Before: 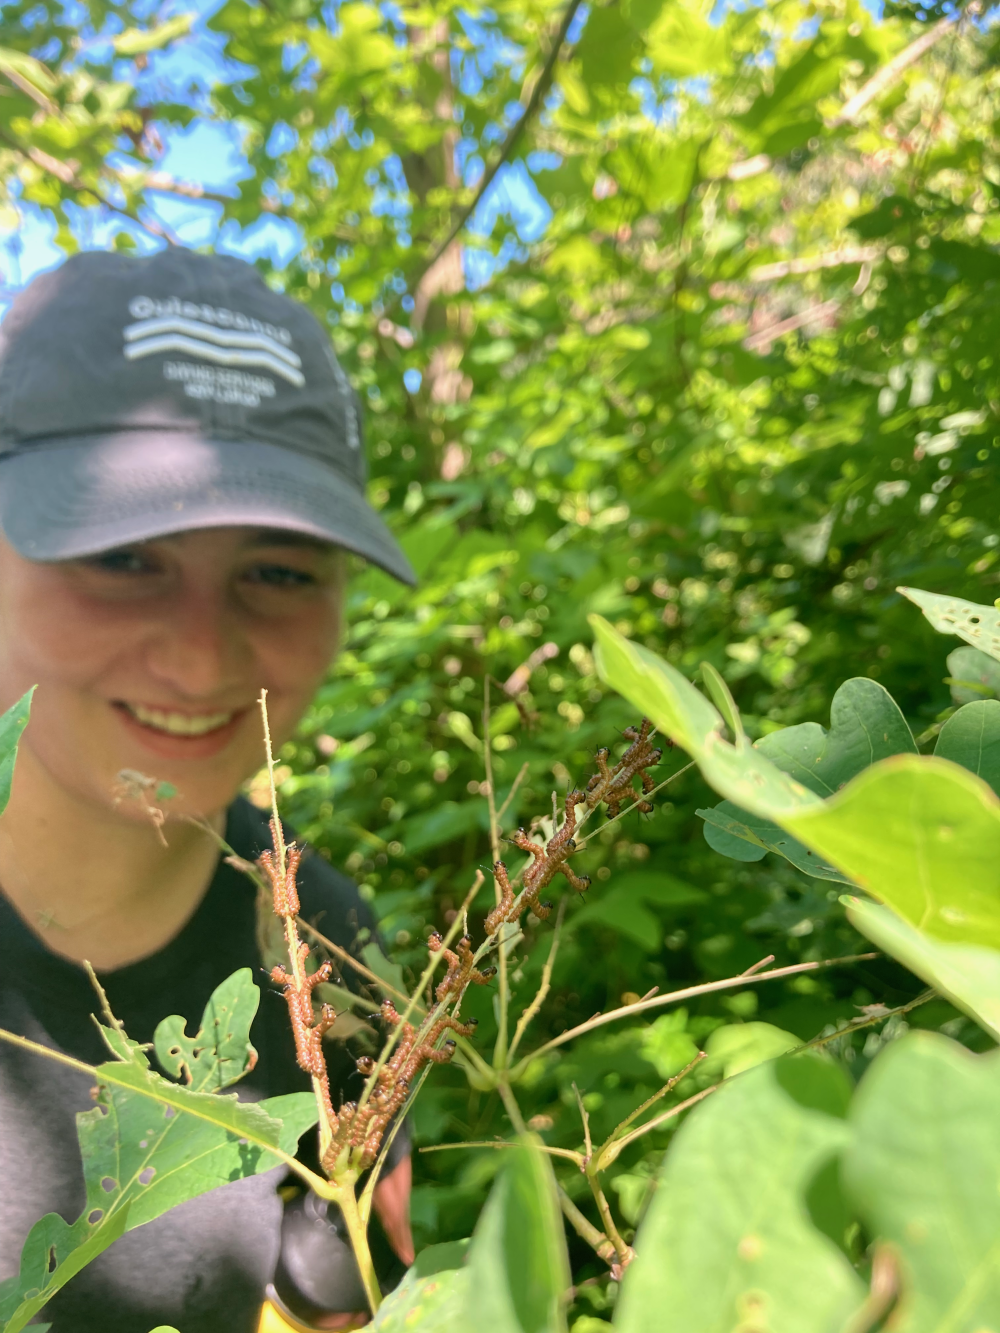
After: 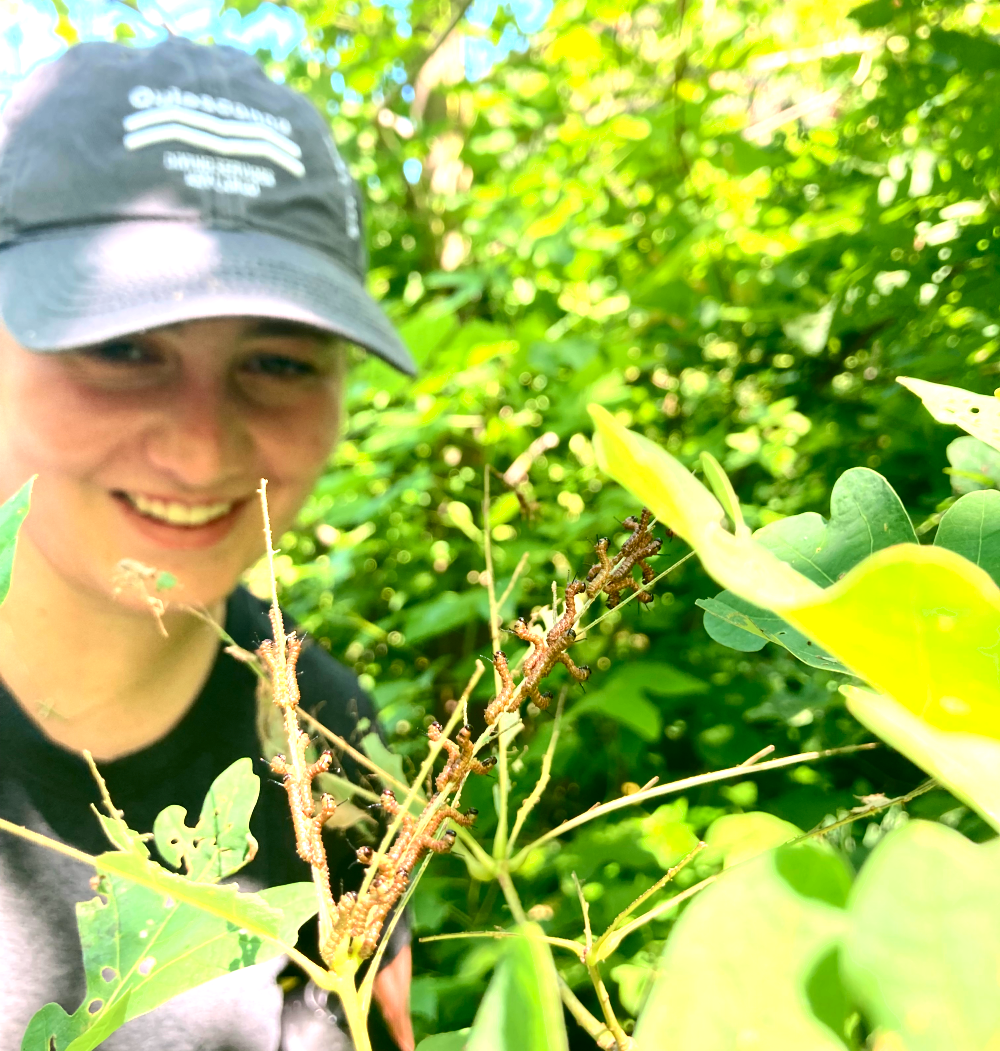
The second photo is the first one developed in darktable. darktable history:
crop and rotate: top 15.792%, bottom 5.33%
contrast brightness saturation: contrast 0.203, brightness -0.112, saturation 0.097
shadows and highlights: radius 127.92, shadows 21.29, highlights -22.71, low approximation 0.01
exposure: exposure 1.23 EV, compensate exposure bias true, compensate highlight preservation false
